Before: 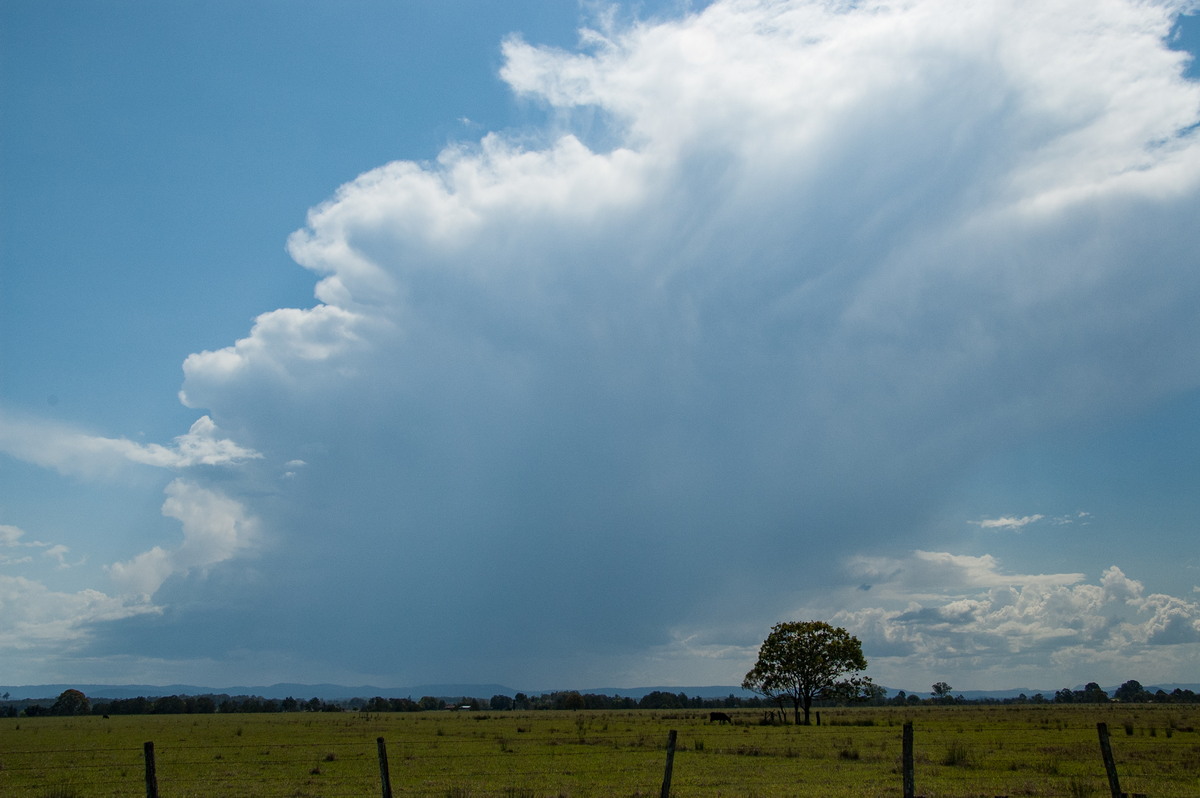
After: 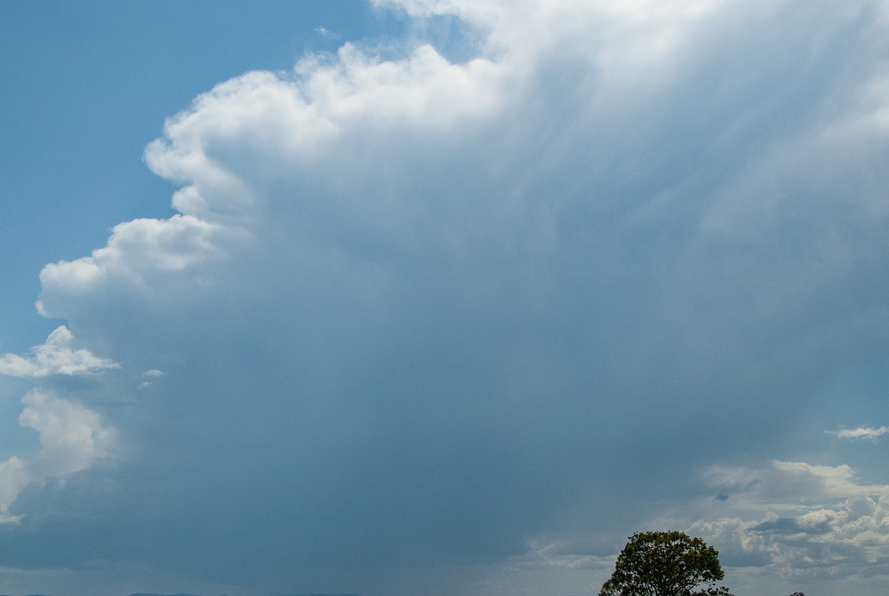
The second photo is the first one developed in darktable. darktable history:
crop and rotate: left 11.967%, top 11.326%, right 13.893%, bottom 13.87%
